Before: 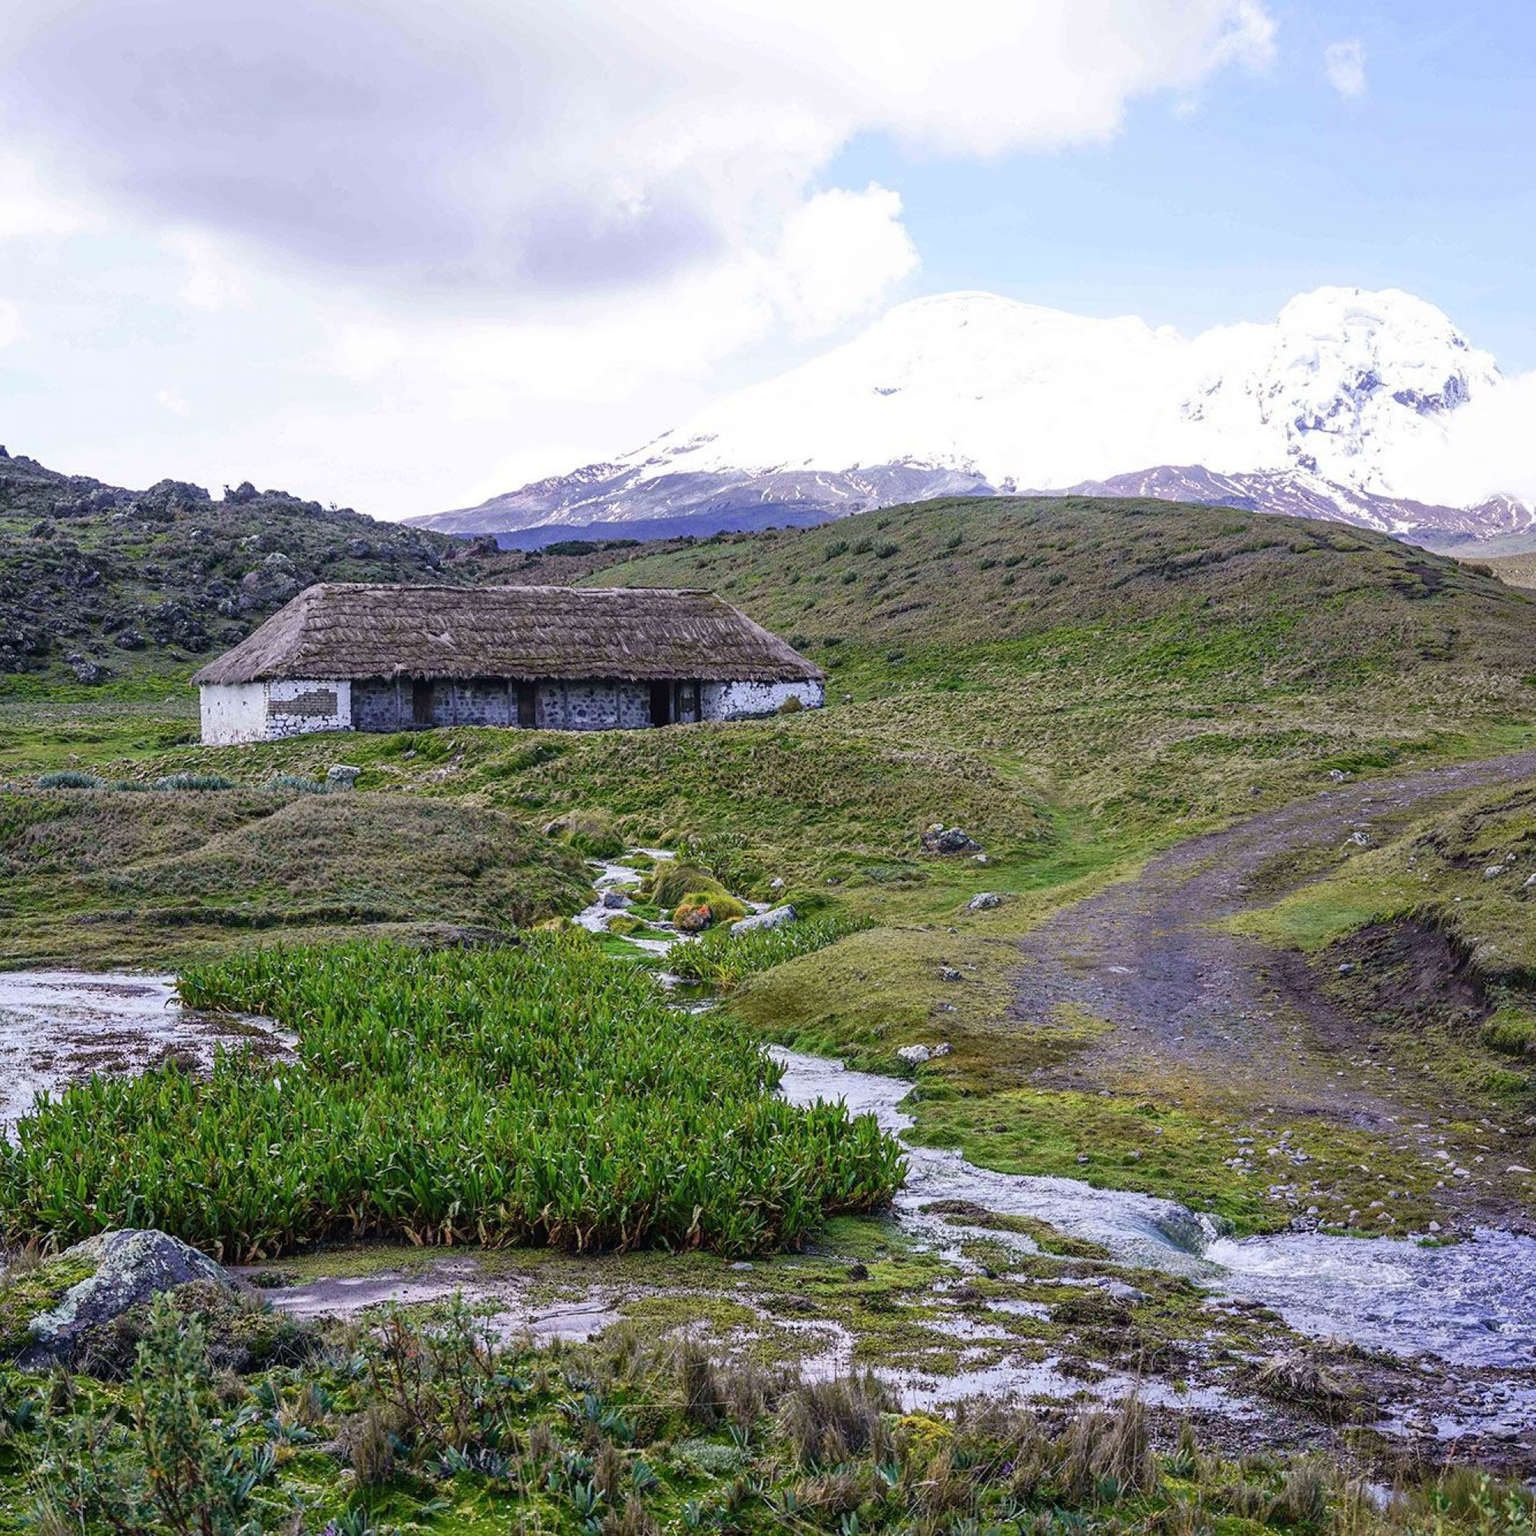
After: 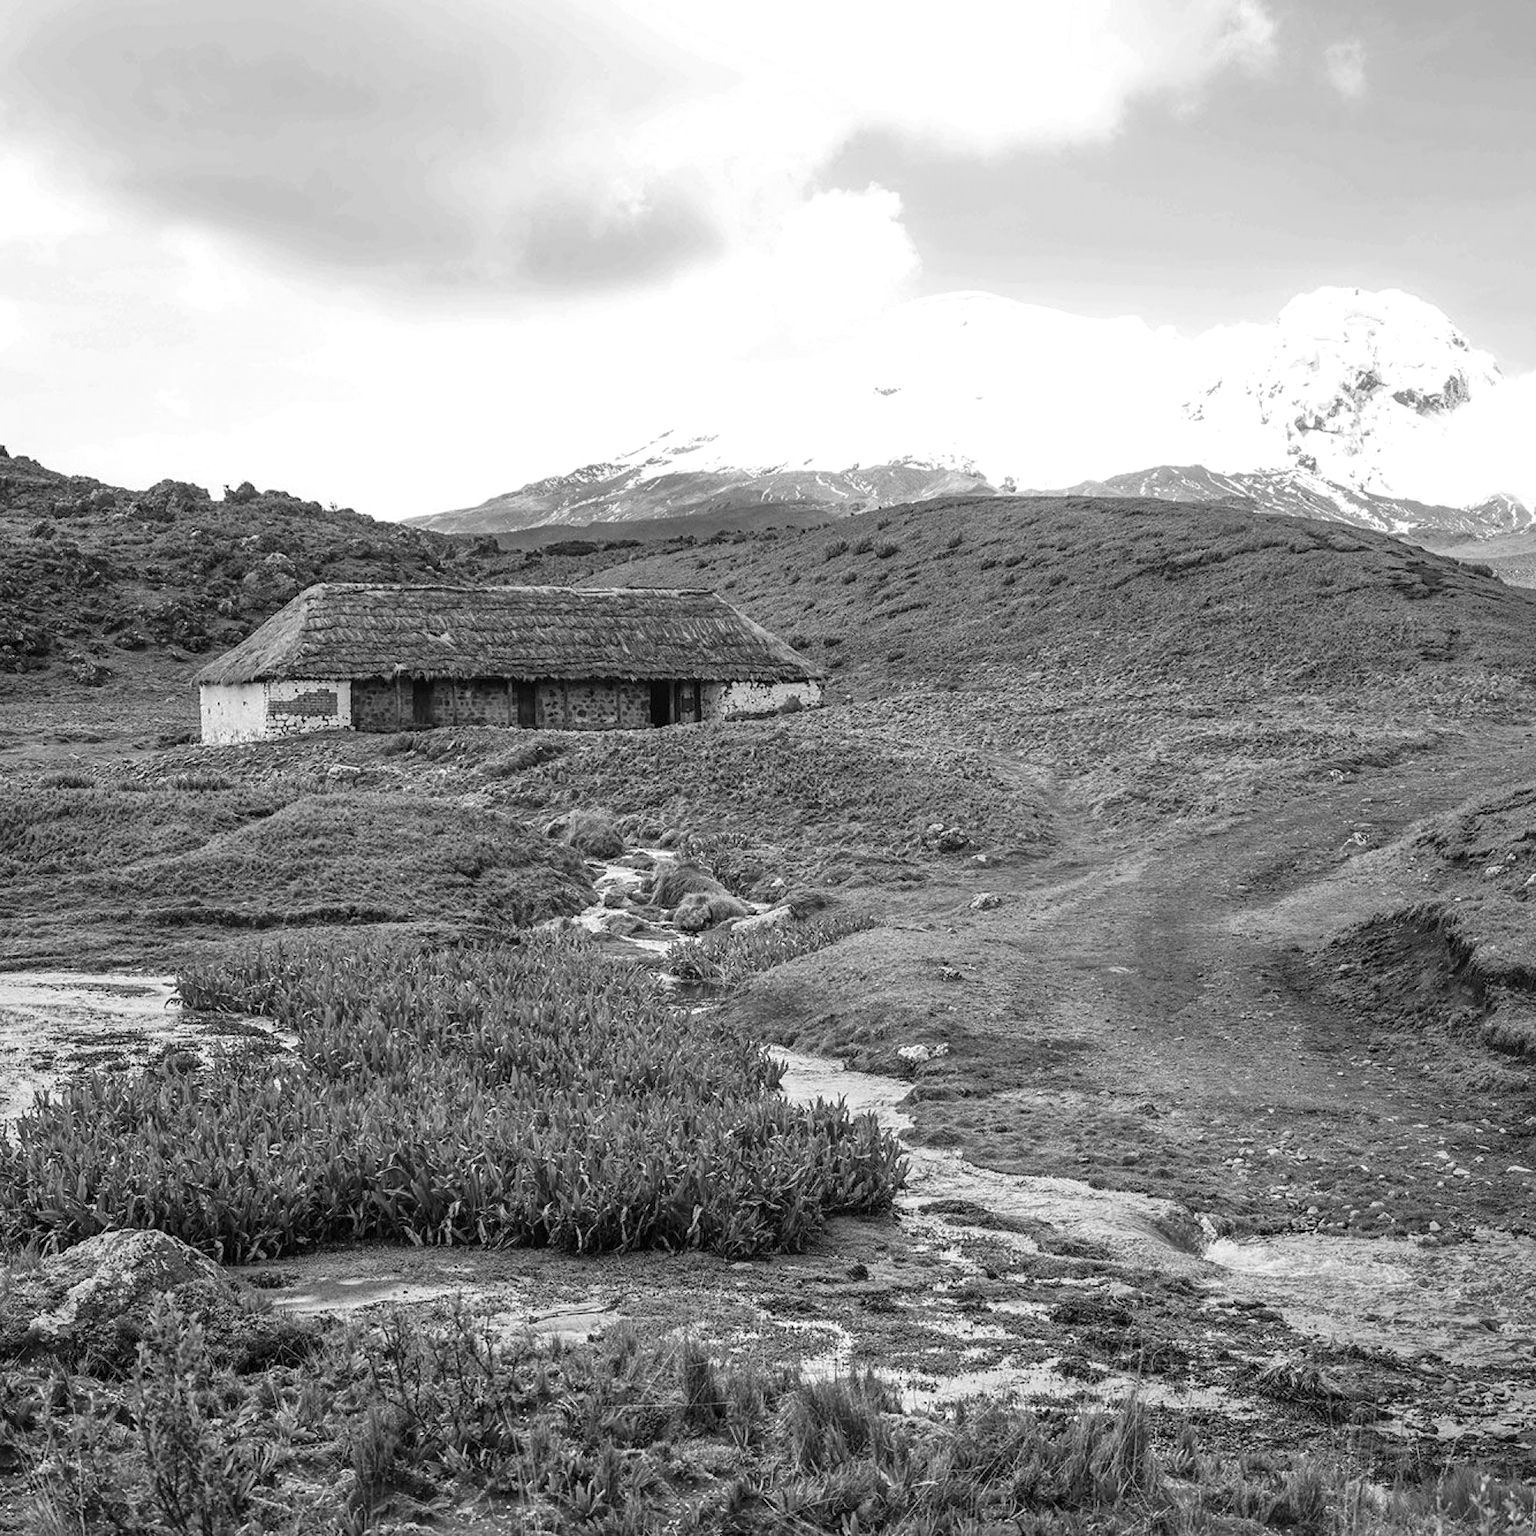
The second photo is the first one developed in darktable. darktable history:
exposure: black level correction 0.001, exposure 0.5 EV, compensate exposure bias true, compensate highlight preservation false
monochrome: a 26.22, b 42.67, size 0.8
